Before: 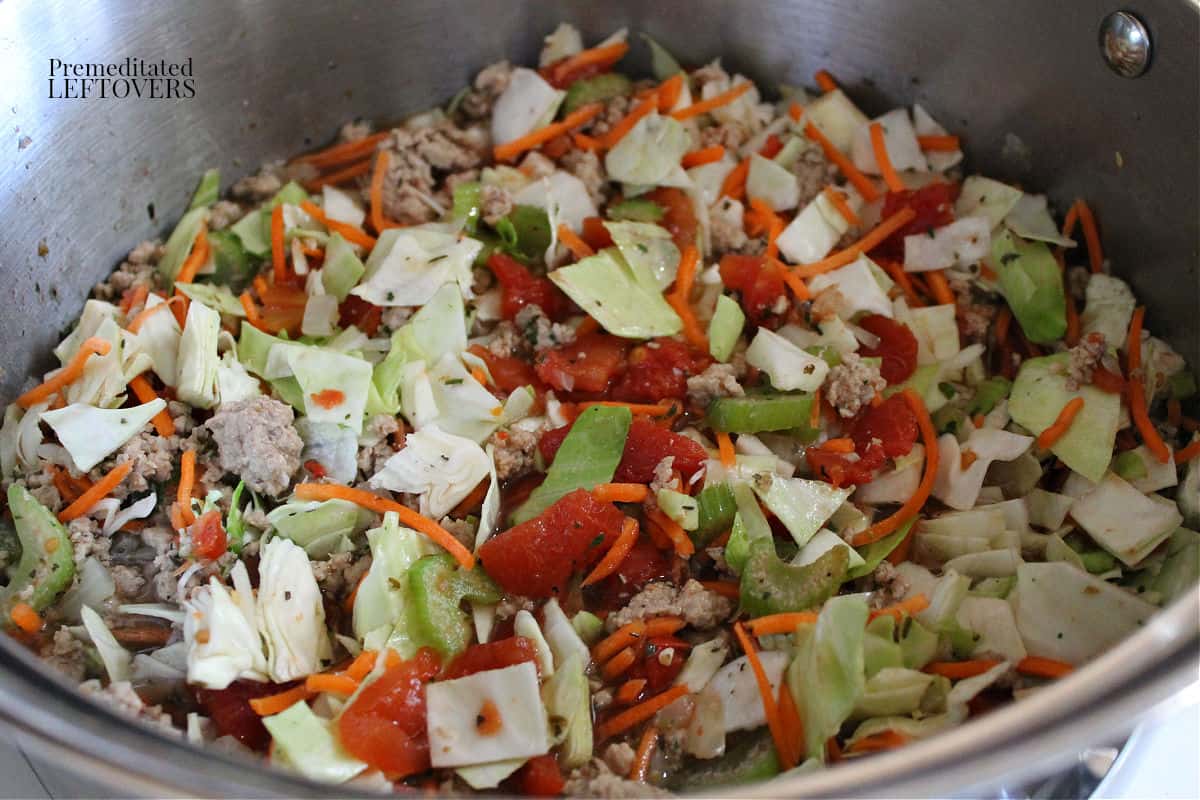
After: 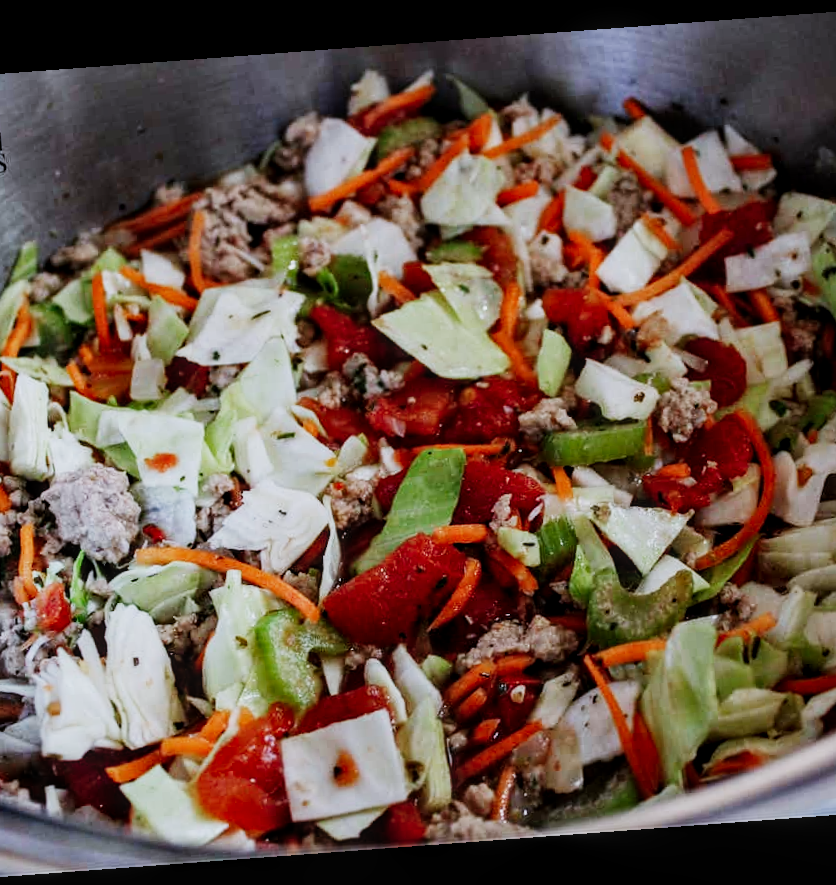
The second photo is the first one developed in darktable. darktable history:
local contrast: on, module defaults
sigmoid: contrast 1.81, skew -0.21, preserve hue 0%, red attenuation 0.1, red rotation 0.035, green attenuation 0.1, green rotation -0.017, blue attenuation 0.15, blue rotation -0.052, base primaries Rec2020
color calibration: illuminant as shot in camera, x 0.366, y 0.378, temperature 4425.7 K, saturation algorithm version 1 (2020)
white balance: emerald 1
crop and rotate: left 15.546%, right 17.787%
rotate and perspective: rotation -4.25°, automatic cropping off
